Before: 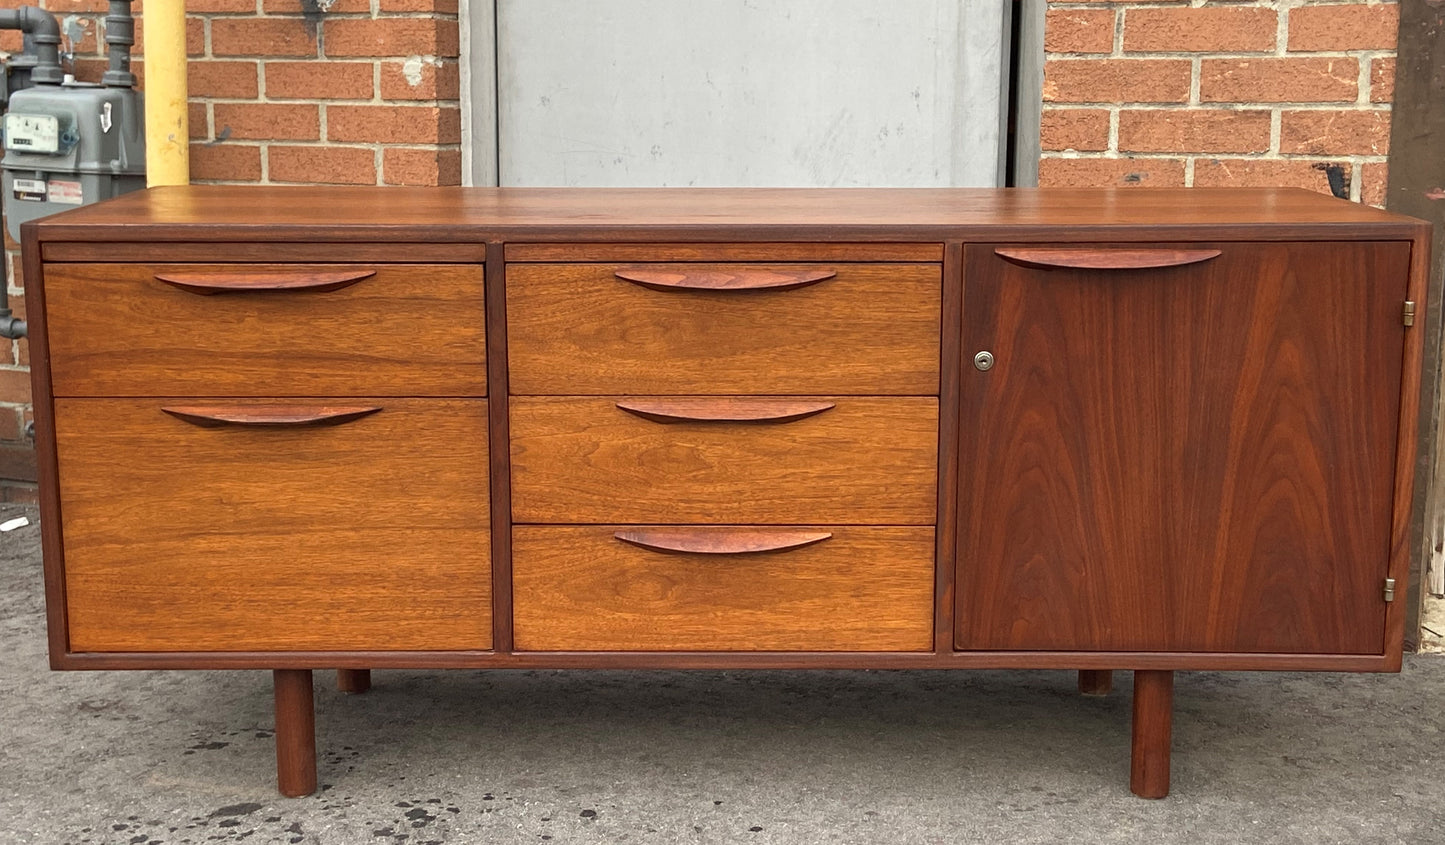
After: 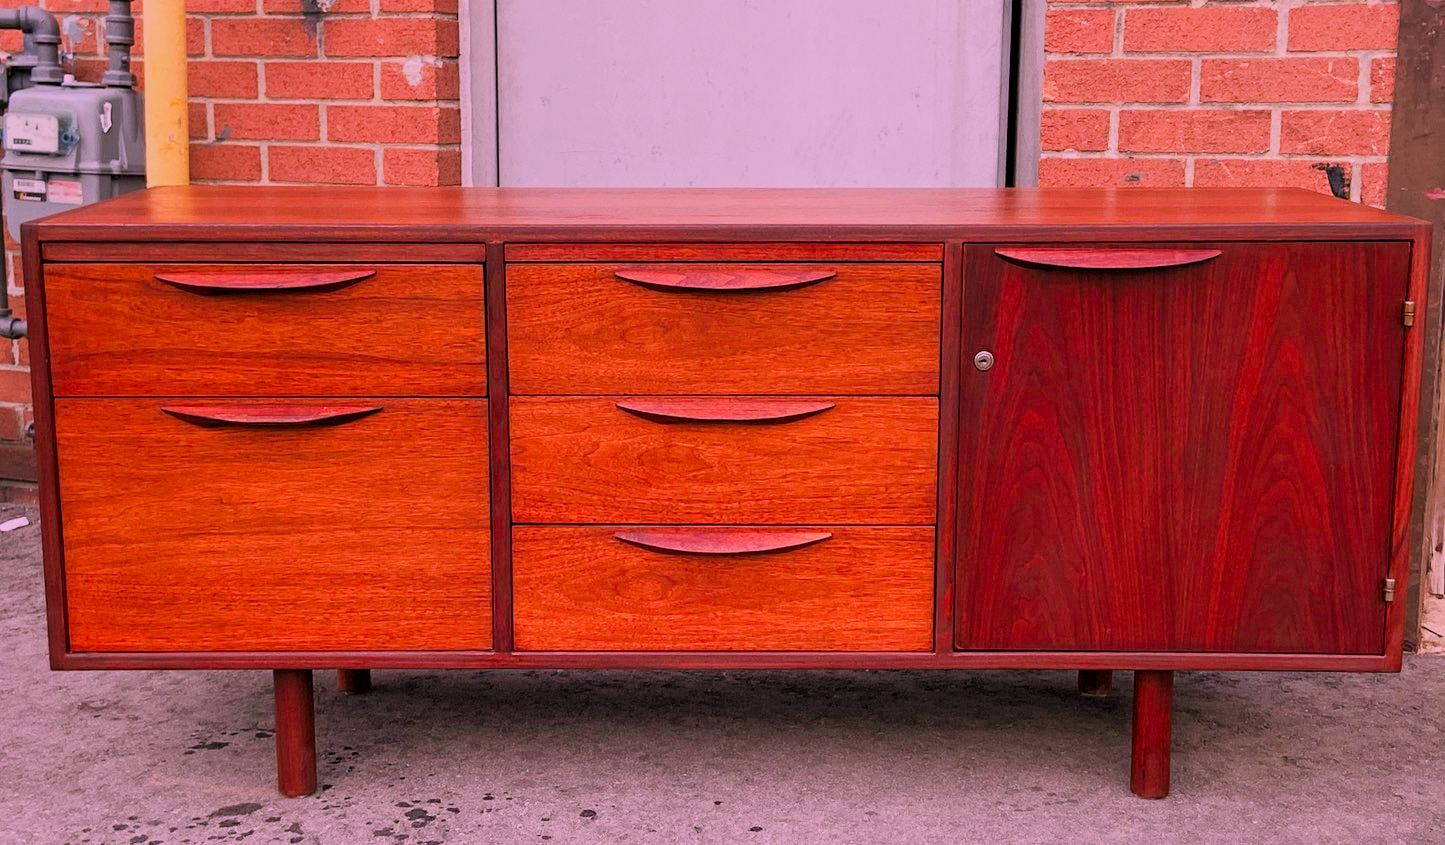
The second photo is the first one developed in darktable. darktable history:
filmic rgb: black relative exposure -6.05 EV, white relative exposure 6.97 EV, hardness 2.24
color correction: highlights a* 19.26, highlights b* -11.68, saturation 1.65
